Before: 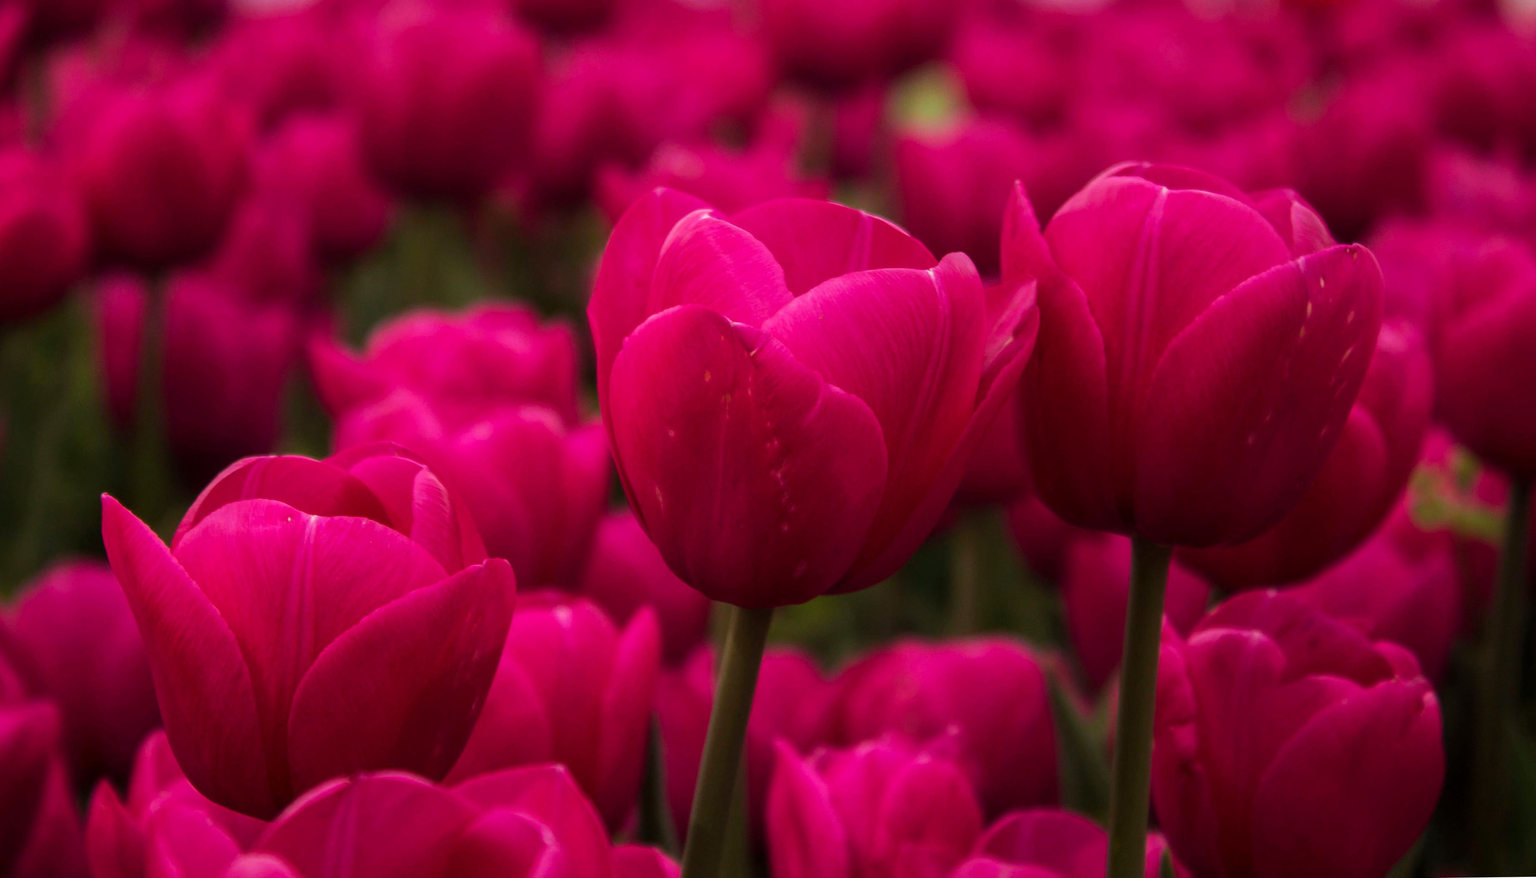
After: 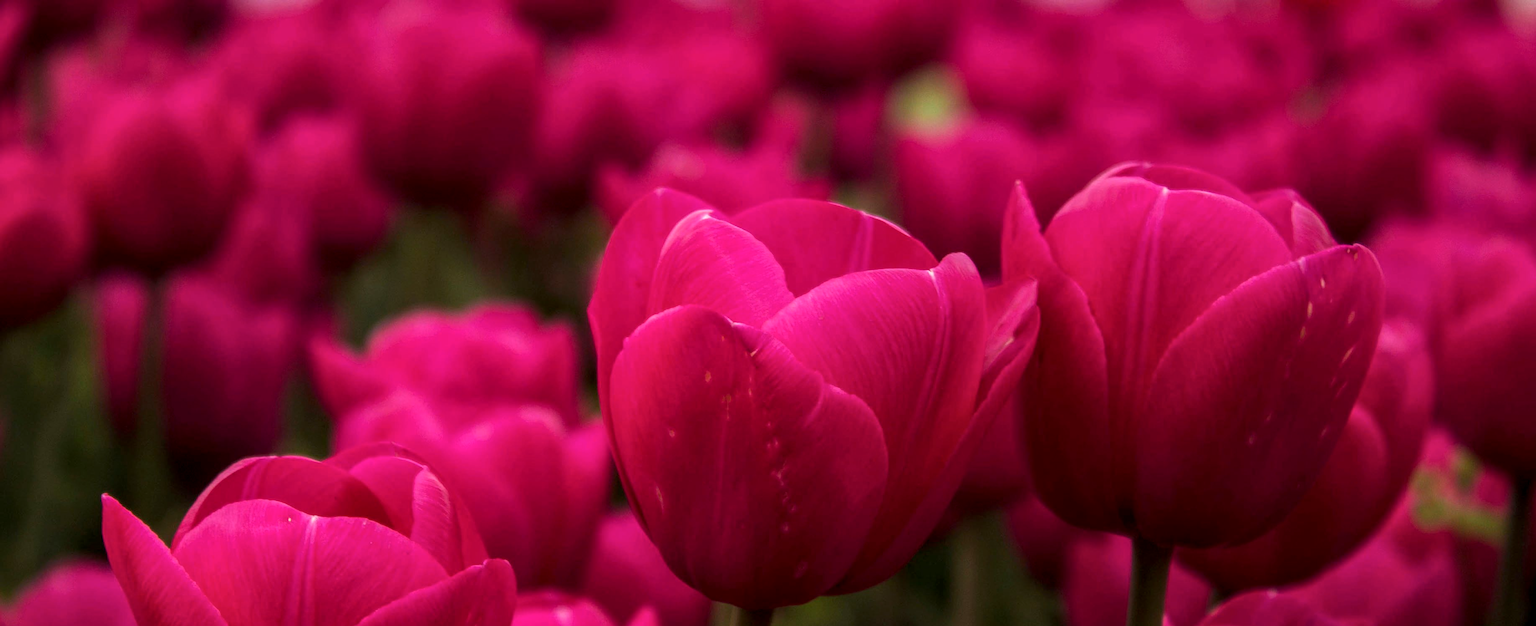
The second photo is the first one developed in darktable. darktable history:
crop: right 0.001%, bottom 28.597%
local contrast: on, module defaults
